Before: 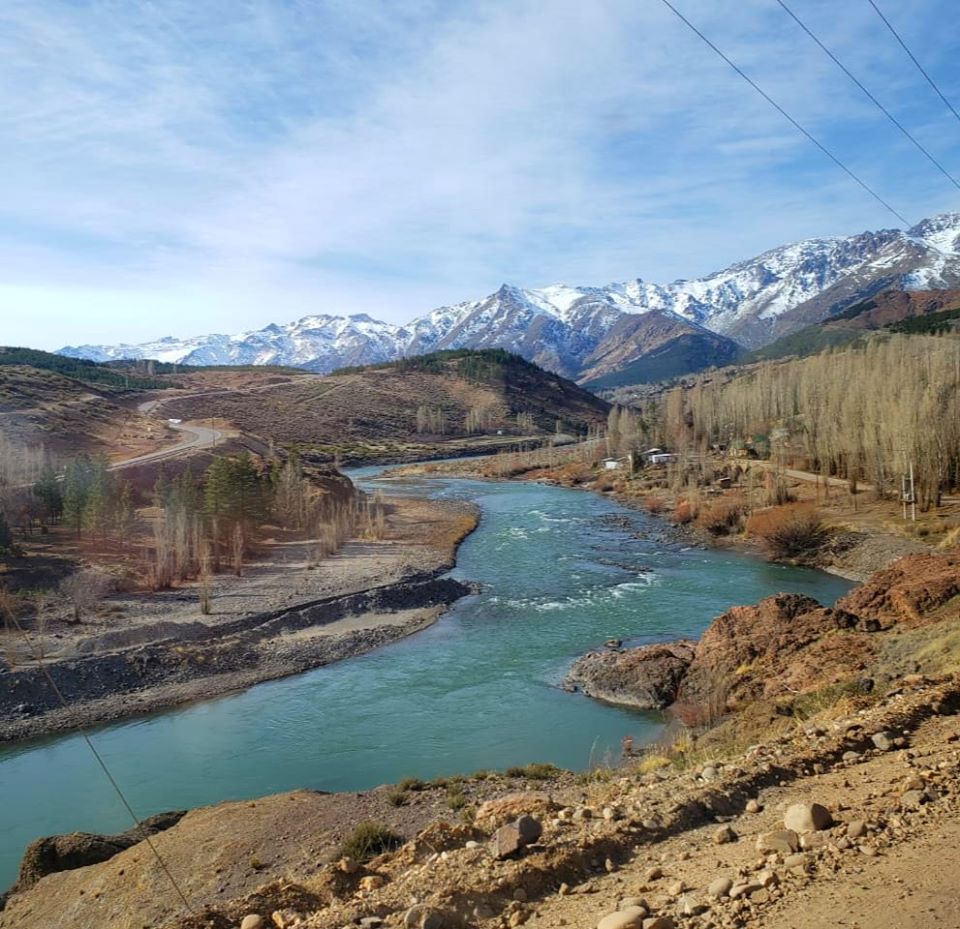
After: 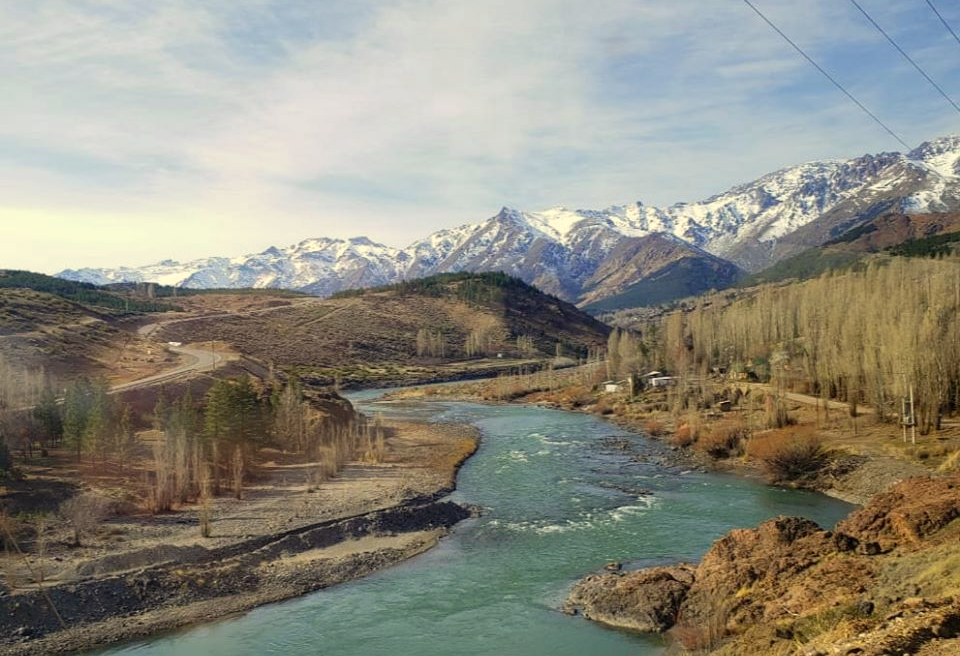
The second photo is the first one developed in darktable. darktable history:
crop and rotate: top 8.293%, bottom 20.996%
white balance: red 1, blue 1
color correction: highlights a* 2.72, highlights b* 22.8
color zones: curves: ch0 [(0, 0.5) (0.143, 0.52) (0.286, 0.5) (0.429, 0.5) (0.571, 0.5) (0.714, 0.5) (0.857, 0.5) (1, 0.5)]; ch1 [(0, 0.489) (0.155, 0.45) (0.286, 0.466) (0.429, 0.5) (0.571, 0.5) (0.714, 0.5) (0.857, 0.5) (1, 0.489)]
